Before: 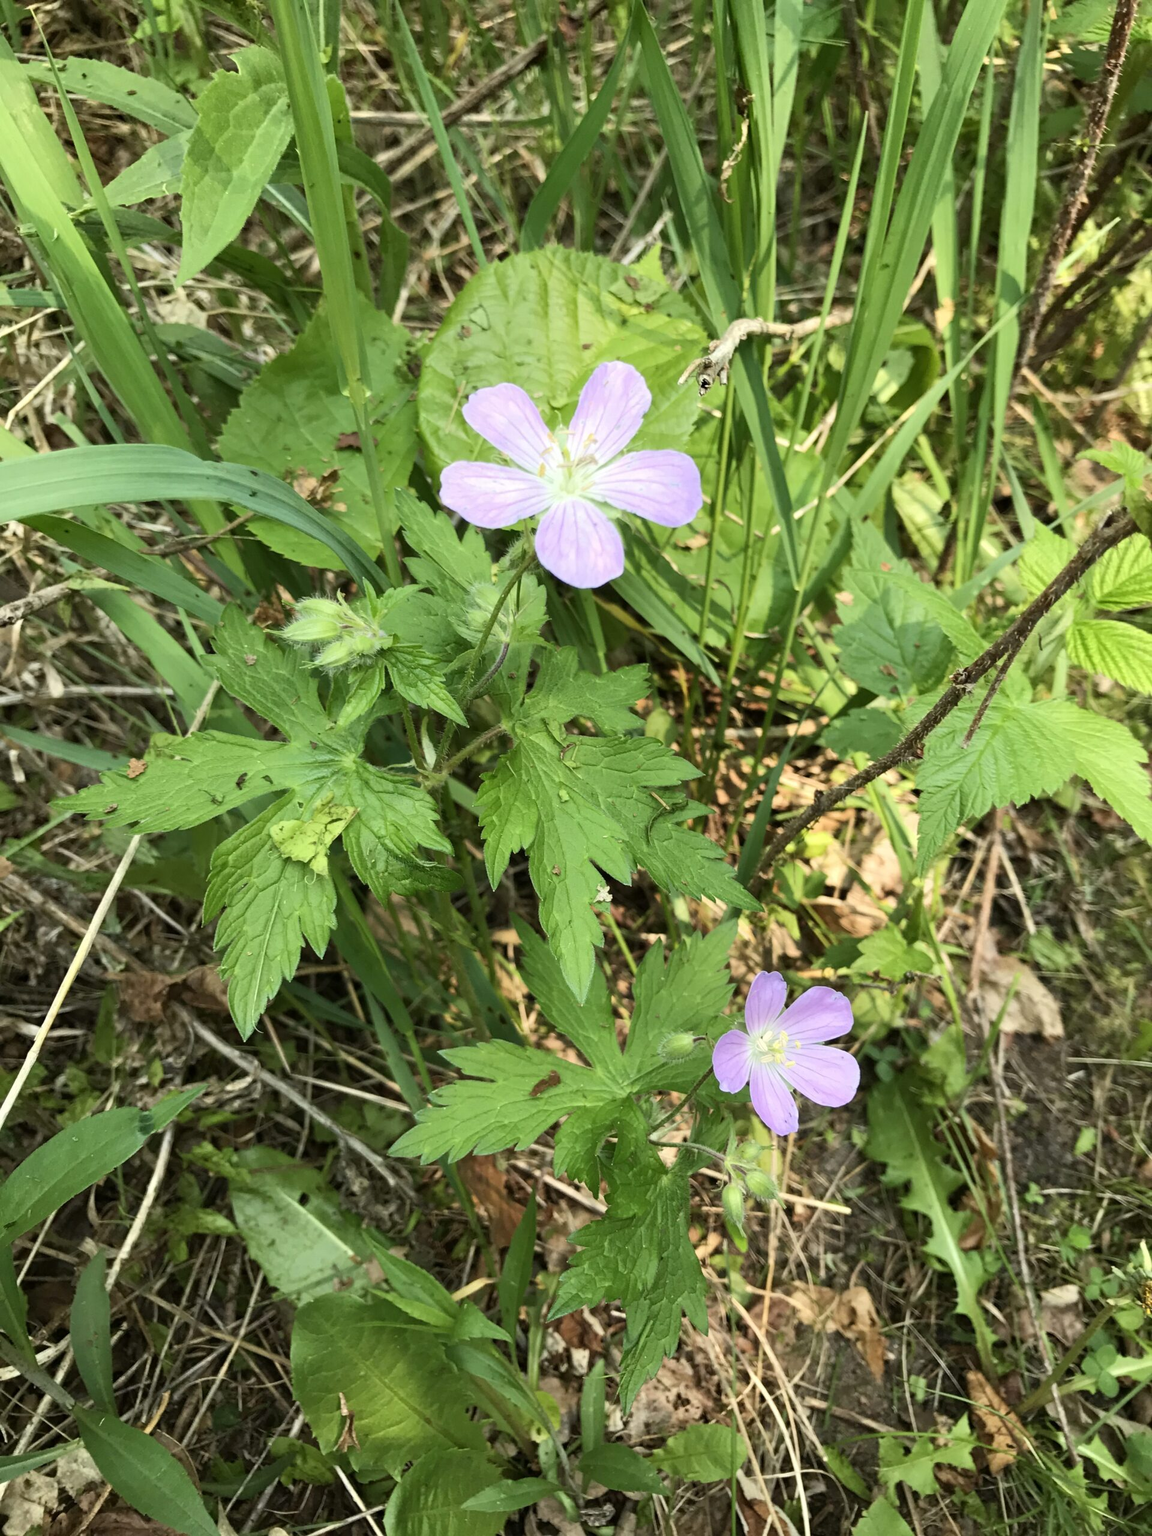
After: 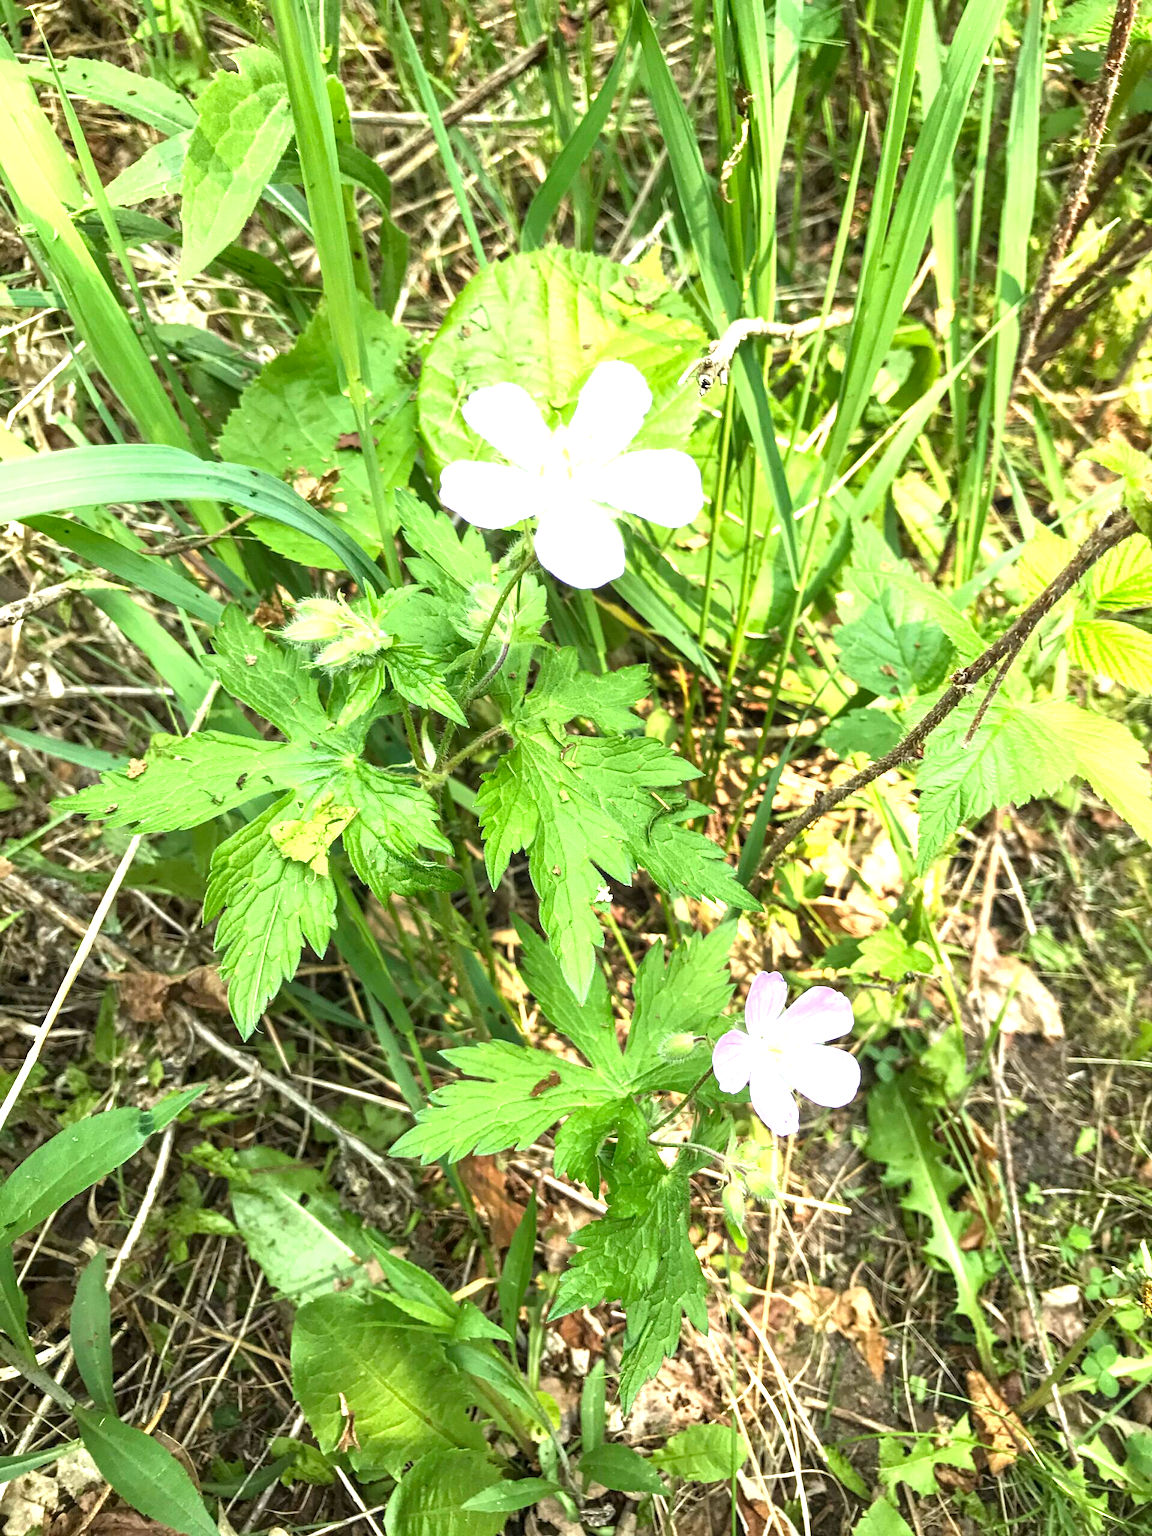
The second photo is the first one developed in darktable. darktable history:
exposure: exposure 1.15 EV, compensate highlight preservation false
local contrast: on, module defaults
